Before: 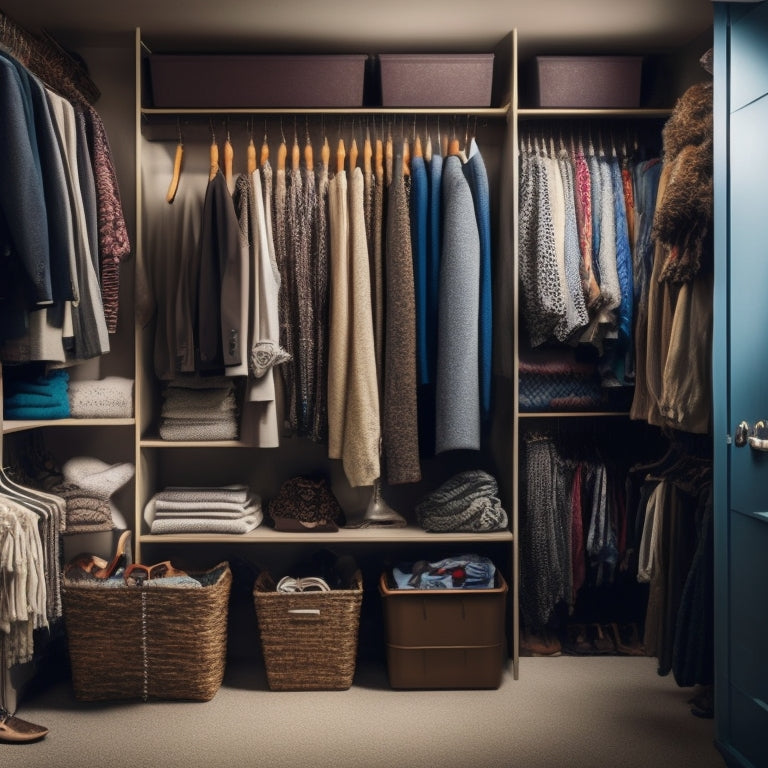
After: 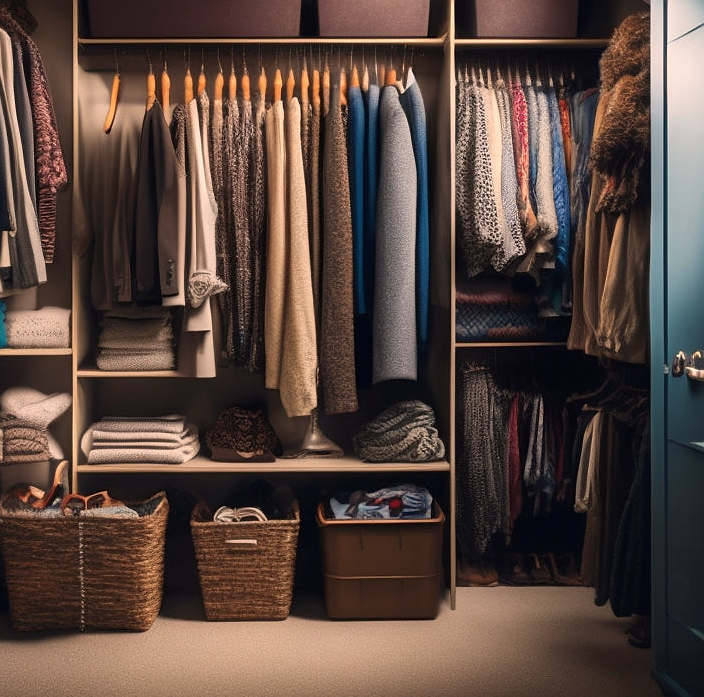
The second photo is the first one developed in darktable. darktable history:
white balance: red 1.127, blue 0.943
crop and rotate: left 8.262%, top 9.226%
sharpen: radius 1
